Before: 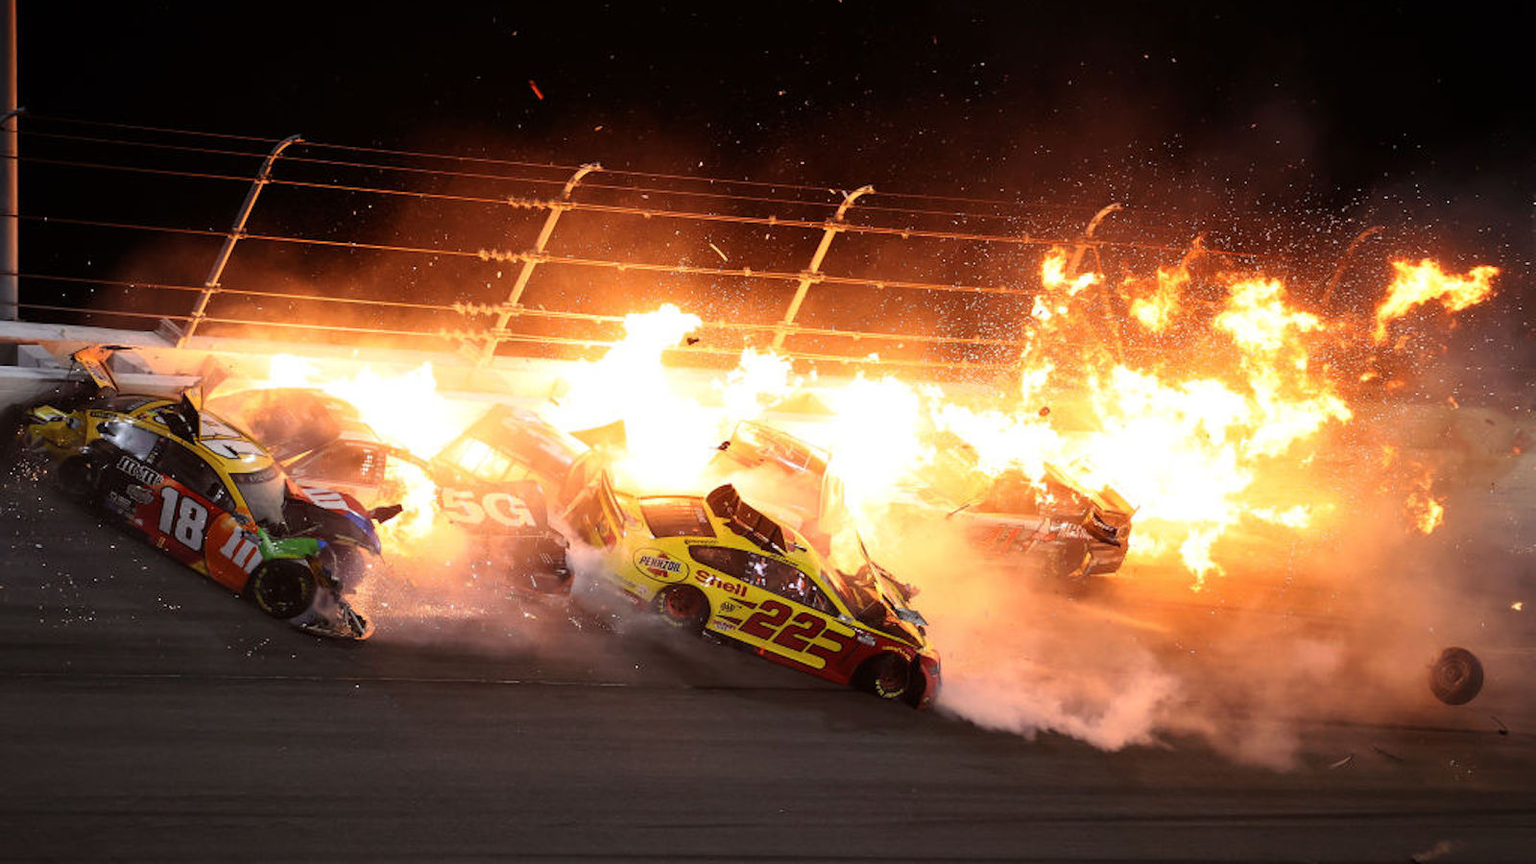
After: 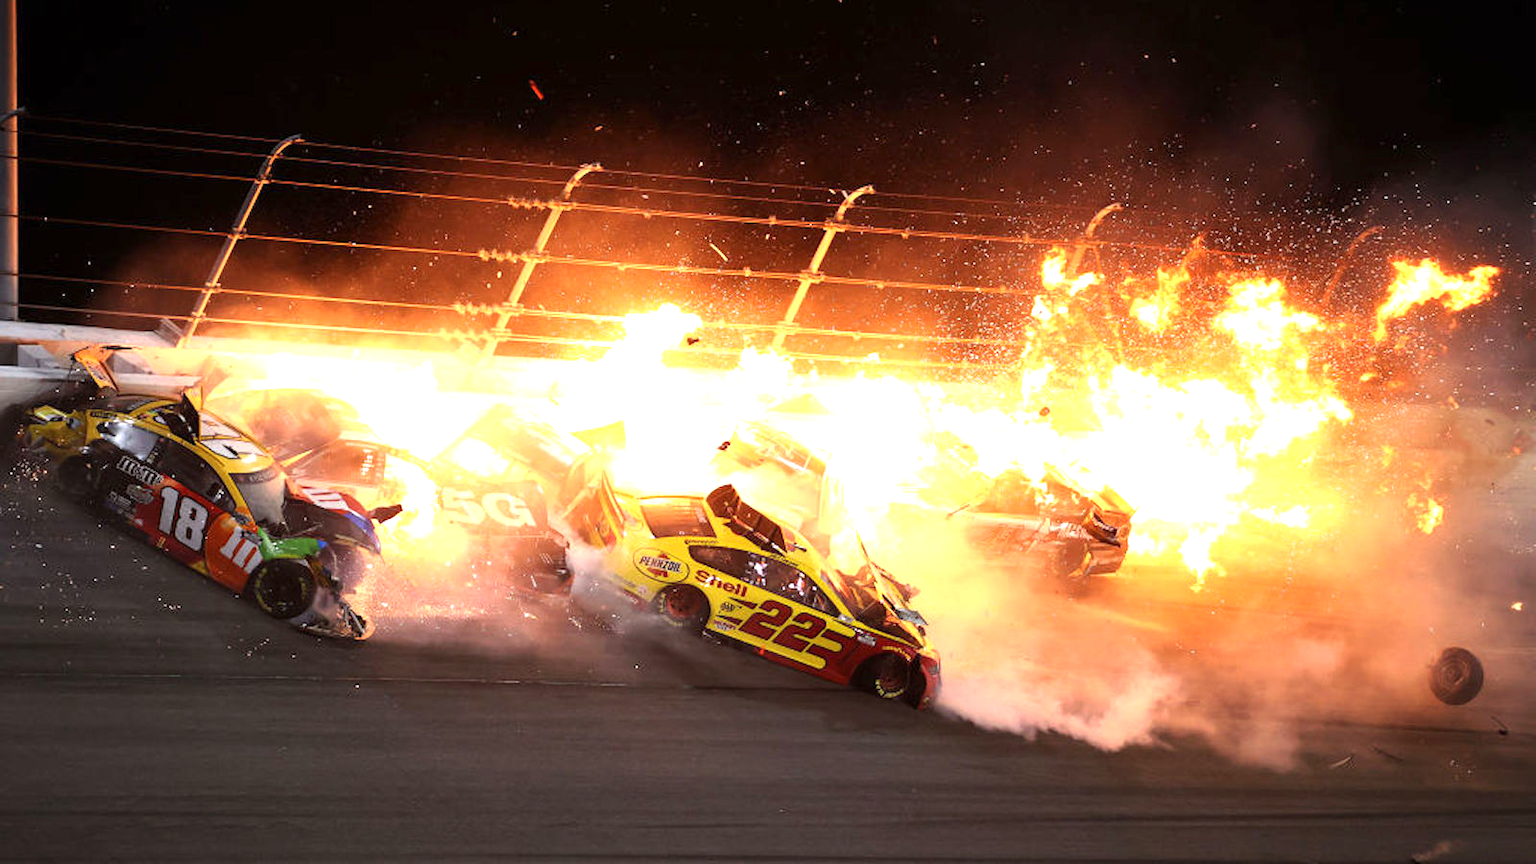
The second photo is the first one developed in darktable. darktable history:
exposure: exposure 0.743 EV, compensate exposure bias true, compensate highlight preservation false
